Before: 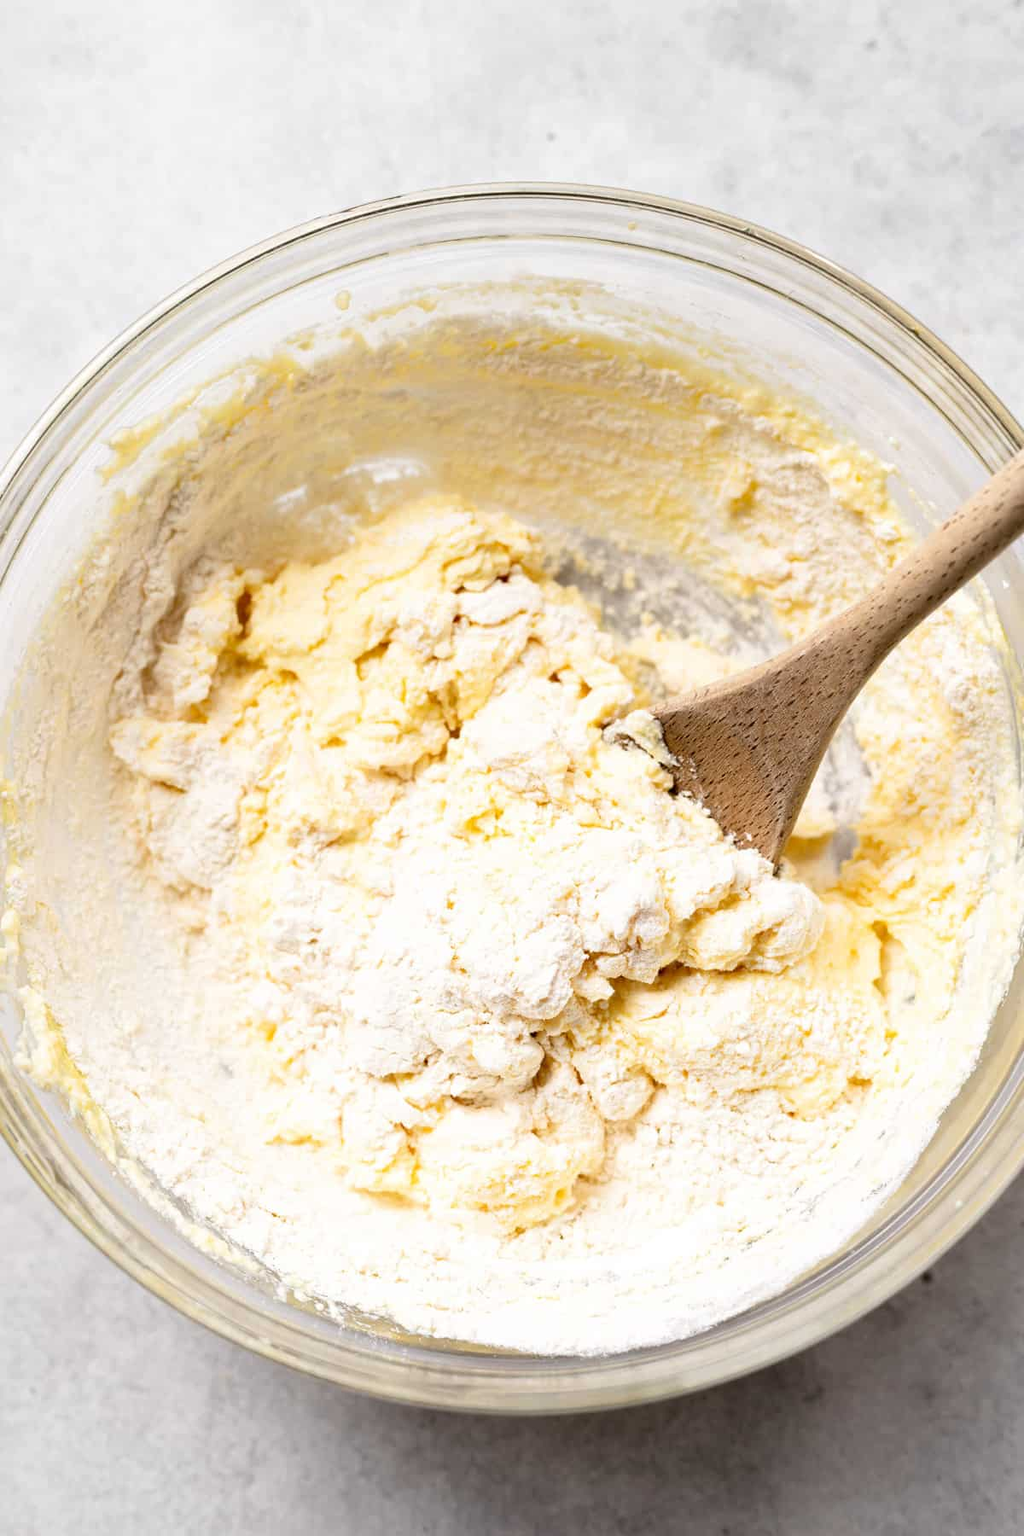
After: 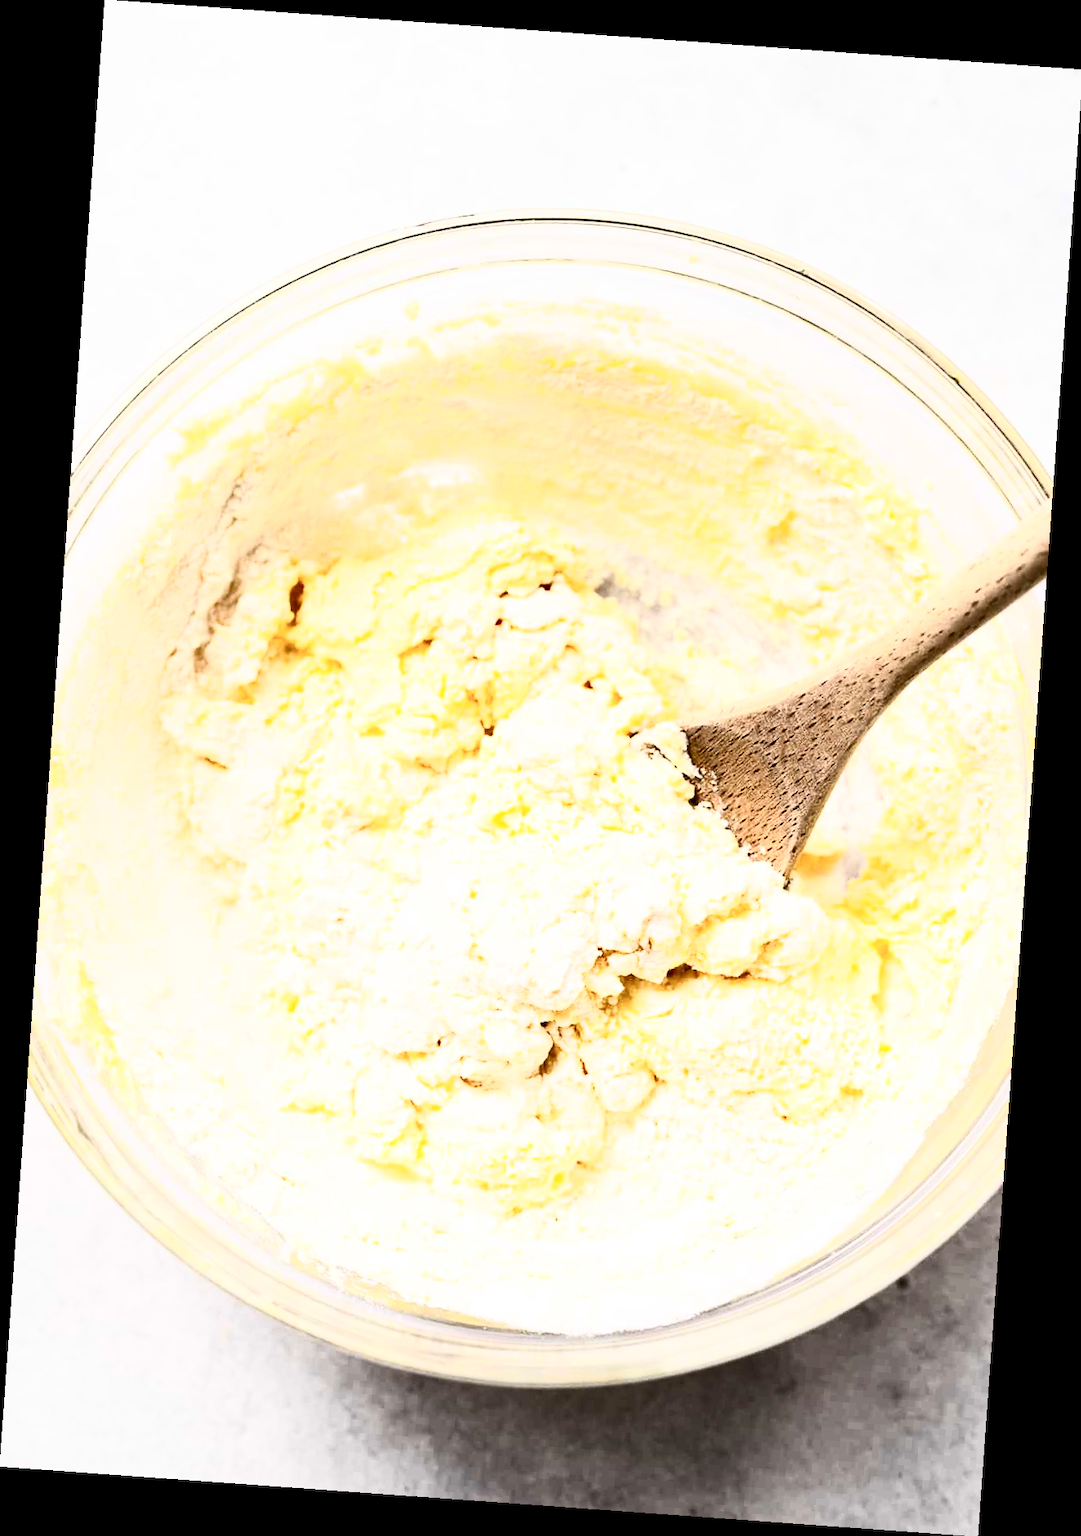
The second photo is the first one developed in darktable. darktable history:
rotate and perspective: rotation 4.1°, automatic cropping off
contrast brightness saturation: contrast 0.62, brightness 0.34, saturation 0.14
